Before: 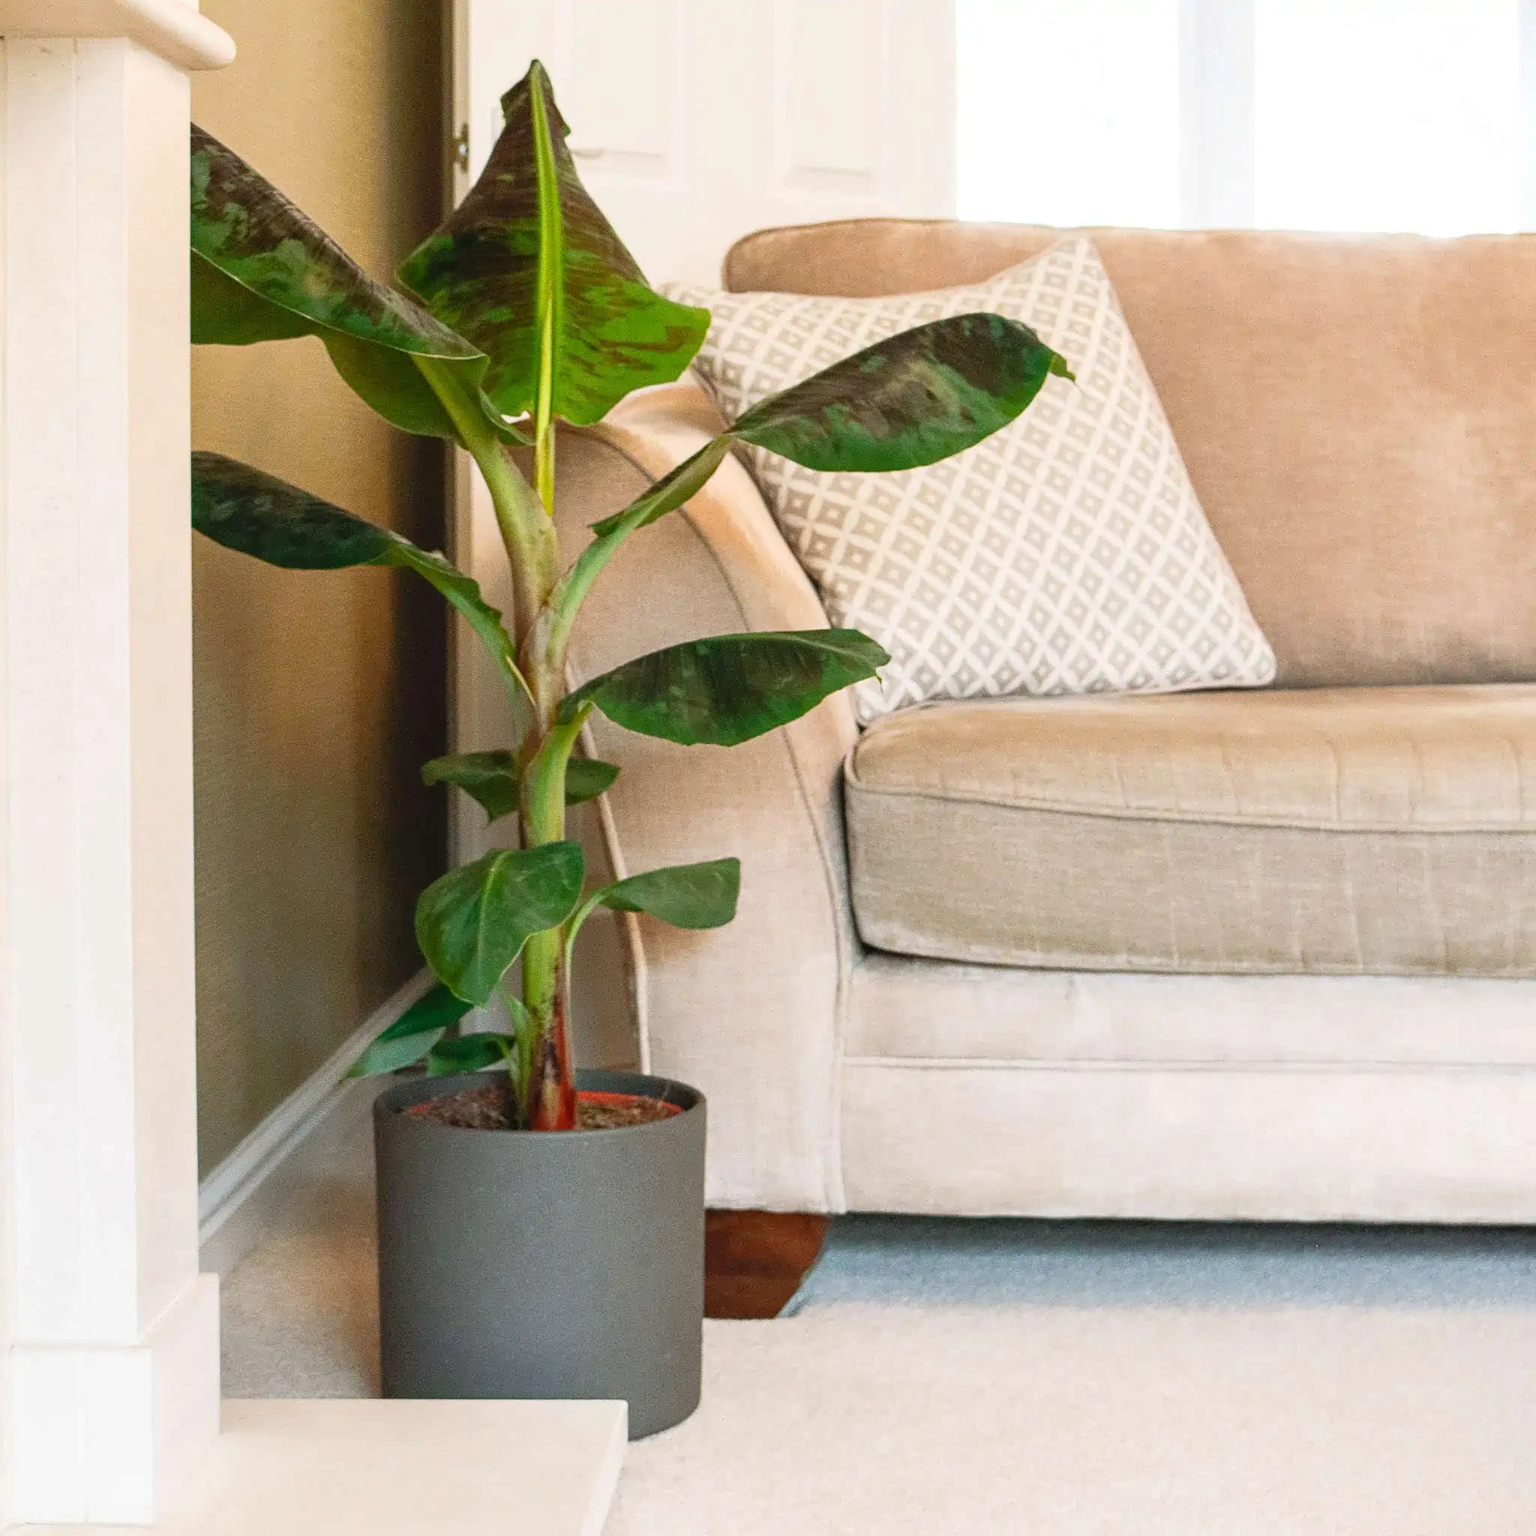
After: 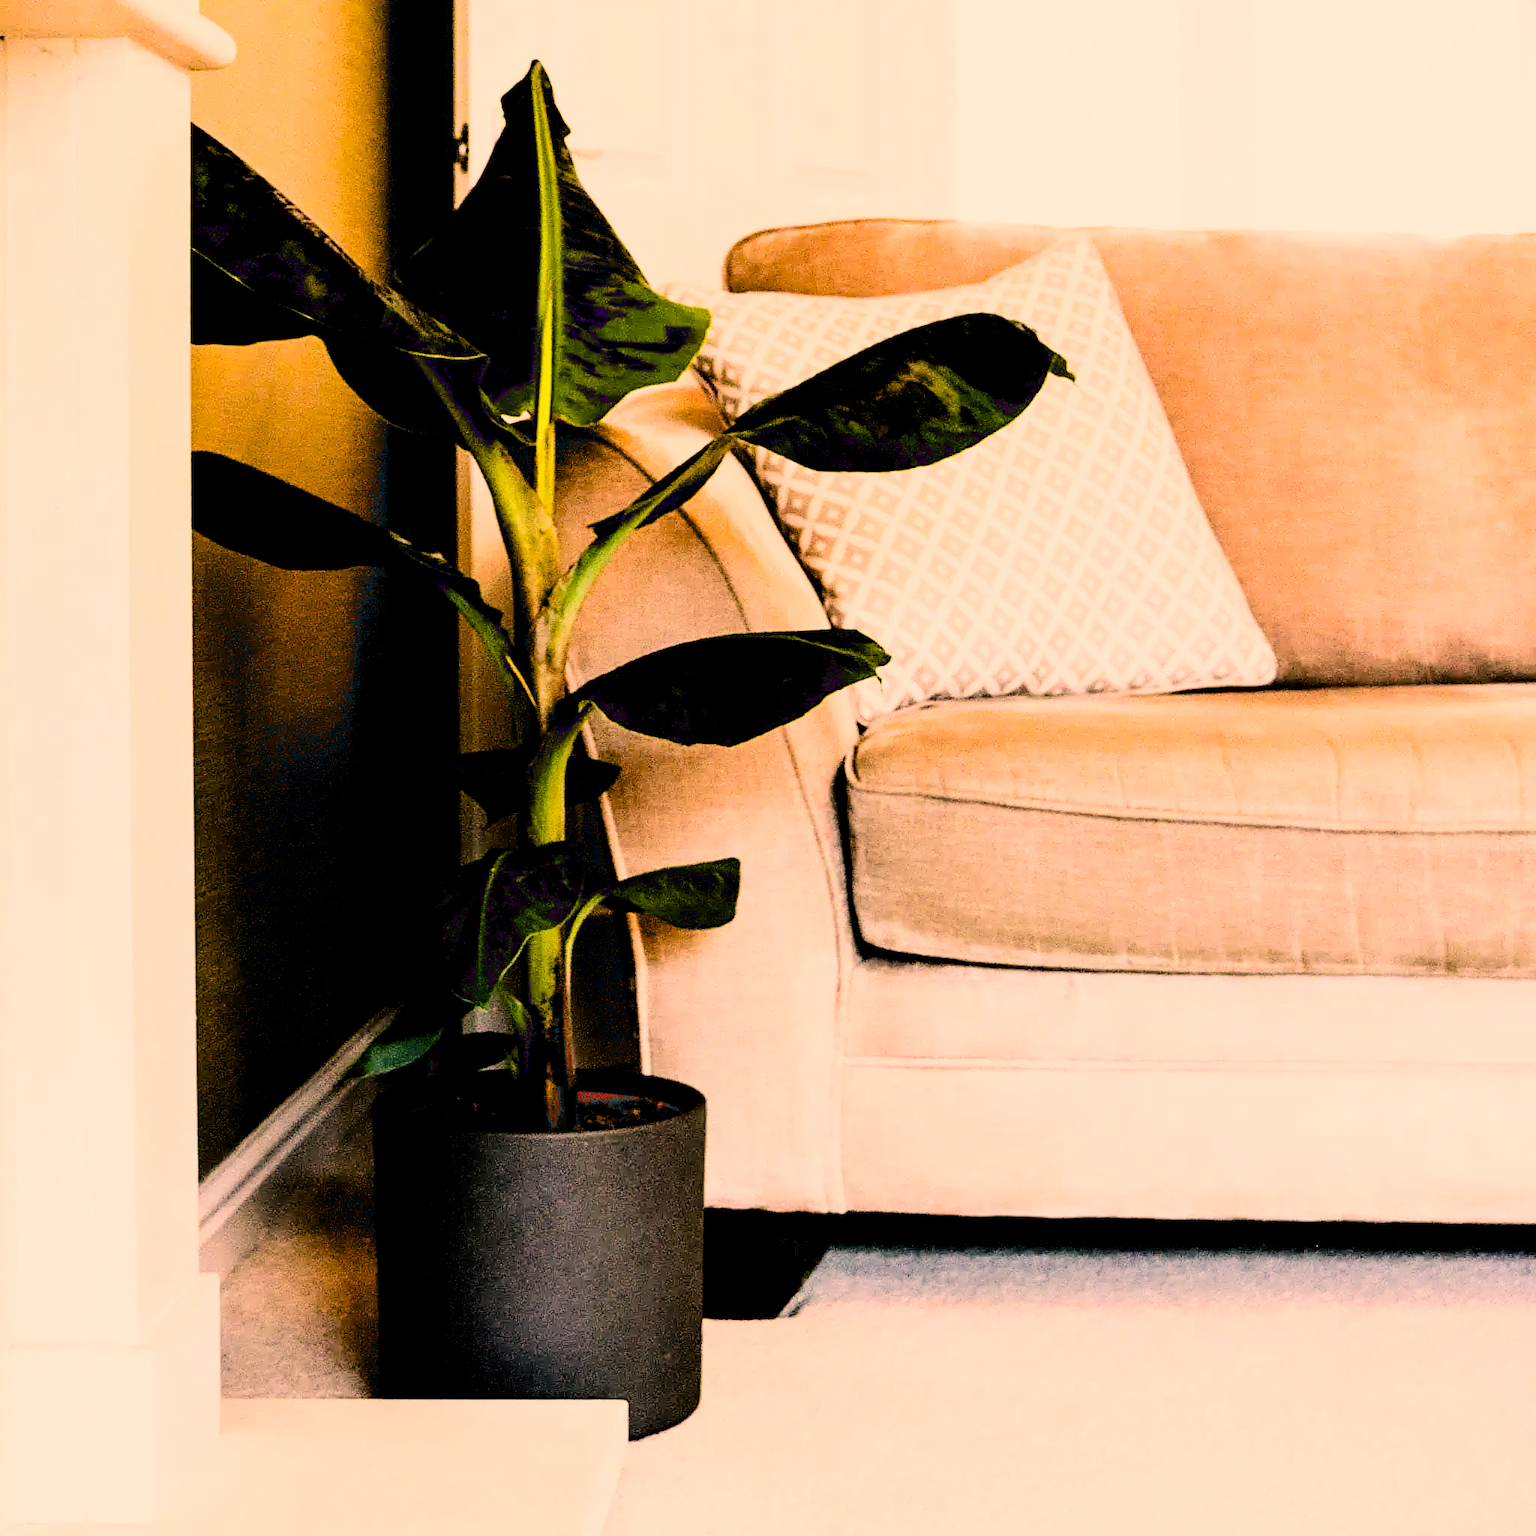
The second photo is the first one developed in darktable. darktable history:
exposure: black level correction 0.1, exposure -0.092 EV, compensate highlight preservation false
filmic rgb: black relative exposure -5 EV, white relative exposure 3.5 EV, hardness 3.19, contrast 1.4, highlights saturation mix -30%
tone equalizer: -8 EV -0.75 EV, -7 EV -0.7 EV, -6 EV -0.6 EV, -5 EV -0.4 EV, -3 EV 0.4 EV, -2 EV 0.6 EV, -1 EV 0.7 EV, +0 EV 0.75 EV, edges refinement/feathering 500, mask exposure compensation -1.57 EV, preserve details no
color correction: highlights a* 21.88, highlights b* 22.25
